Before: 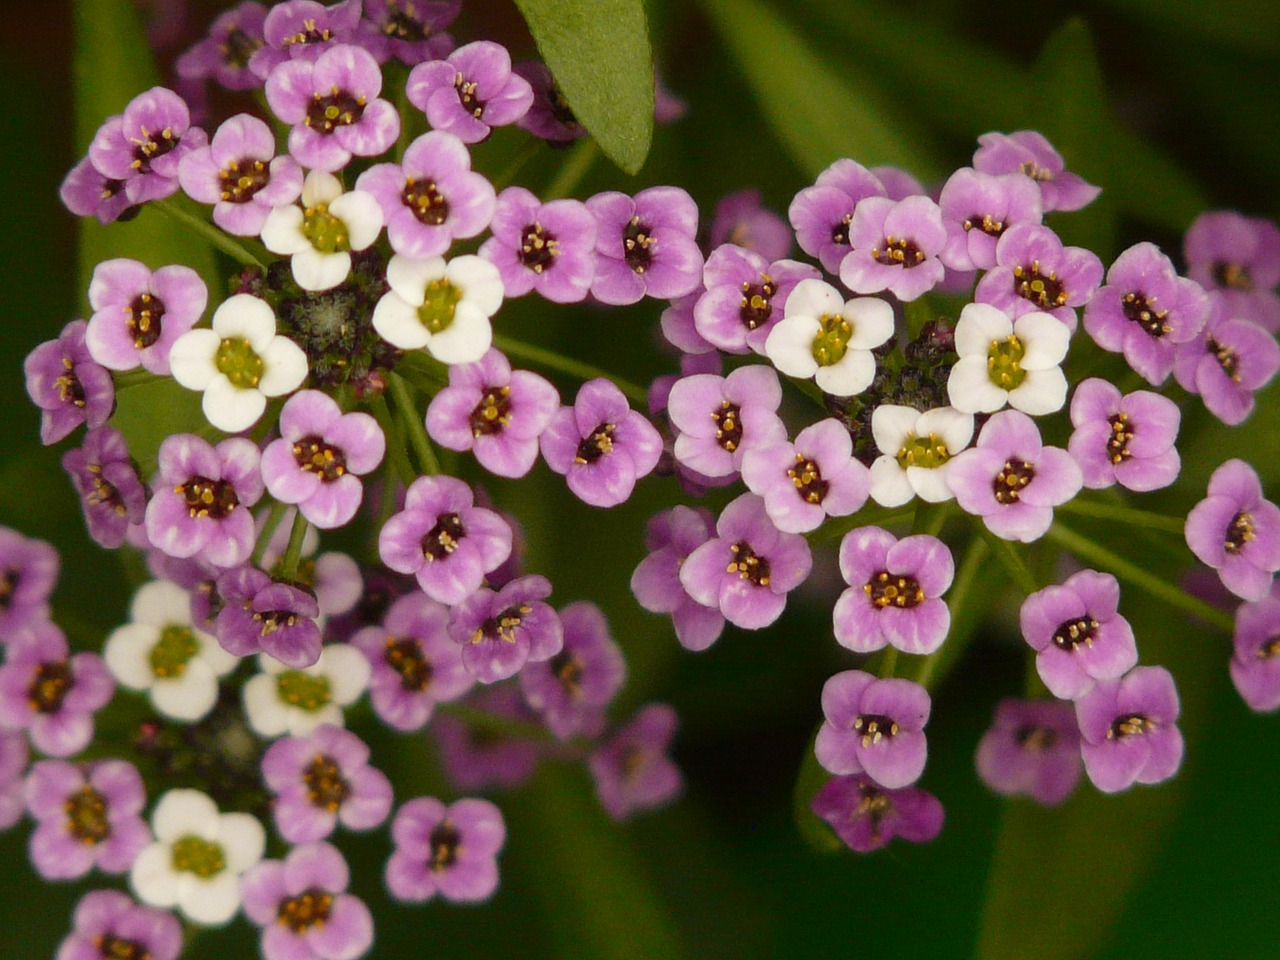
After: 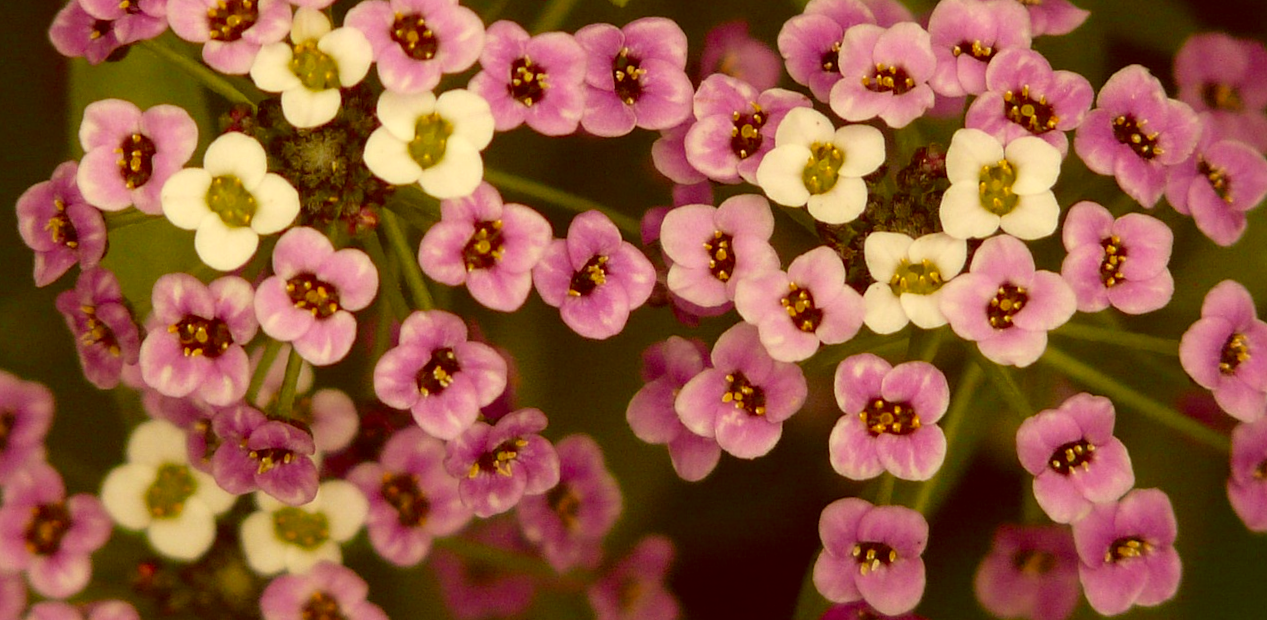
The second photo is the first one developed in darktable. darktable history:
color correction: highlights a* 1.12, highlights b* 24.26, shadows a* 15.58, shadows b* 24.26
rotate and perspective: rotation -1°, crop left 0.011, crop right 0.989, crop top 0.025, crop bottom 0.975
crop: top 16.727%, bottom 16.727%
